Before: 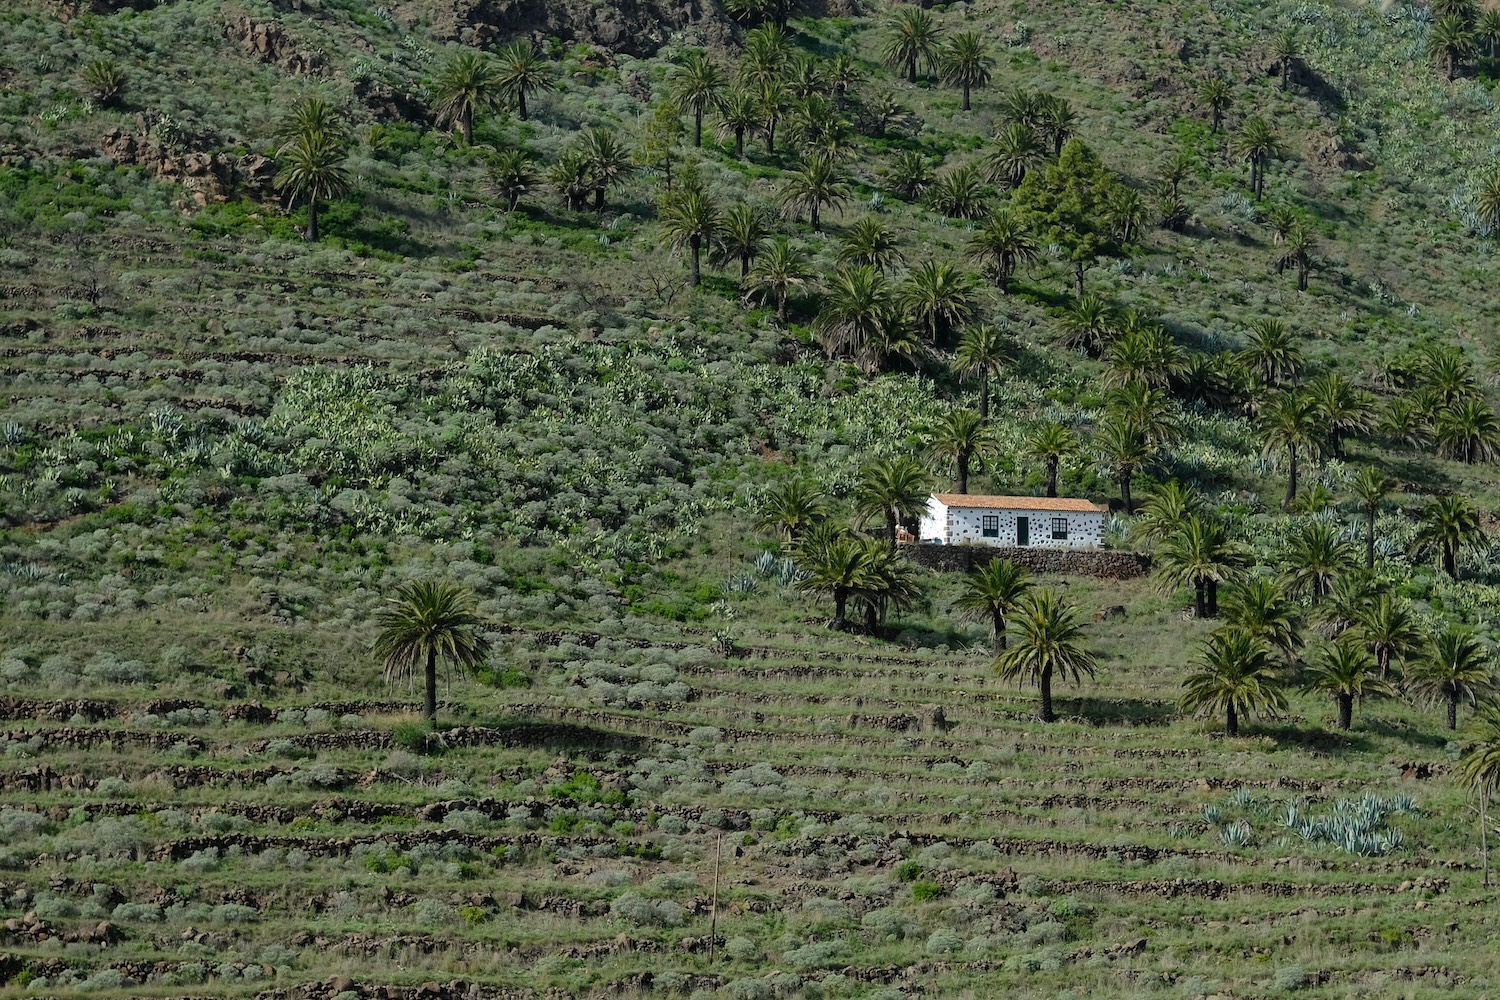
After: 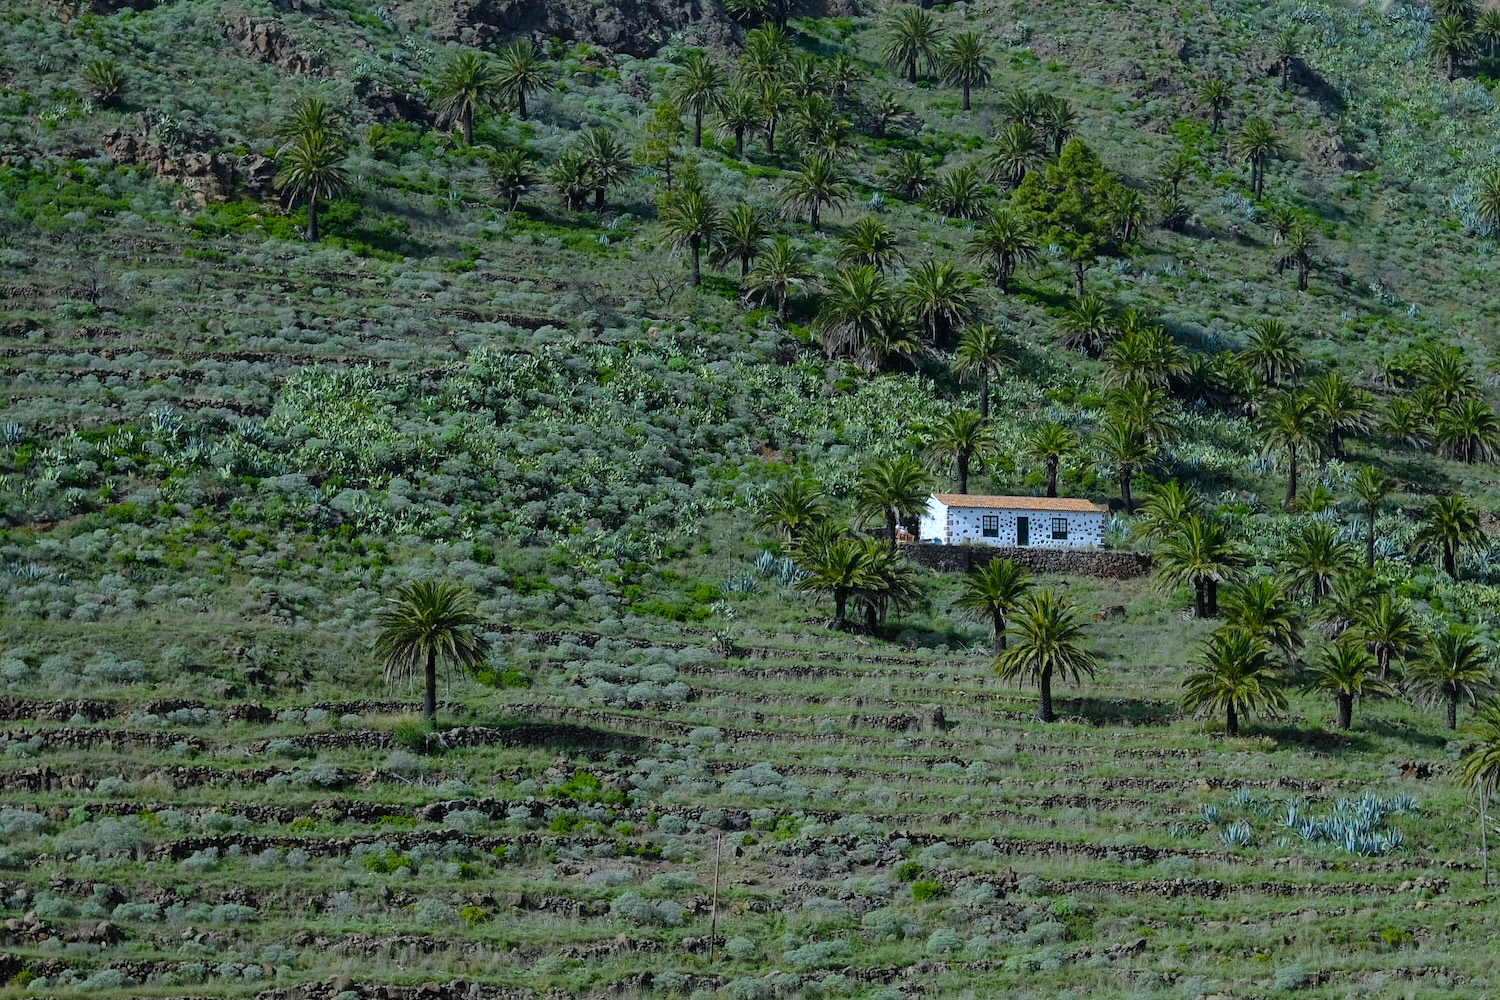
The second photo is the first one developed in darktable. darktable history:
color balance rgb: perceptual saturation grading › global saturation 30%
white balance: red 0.926, green 1.003, blue 1.133
